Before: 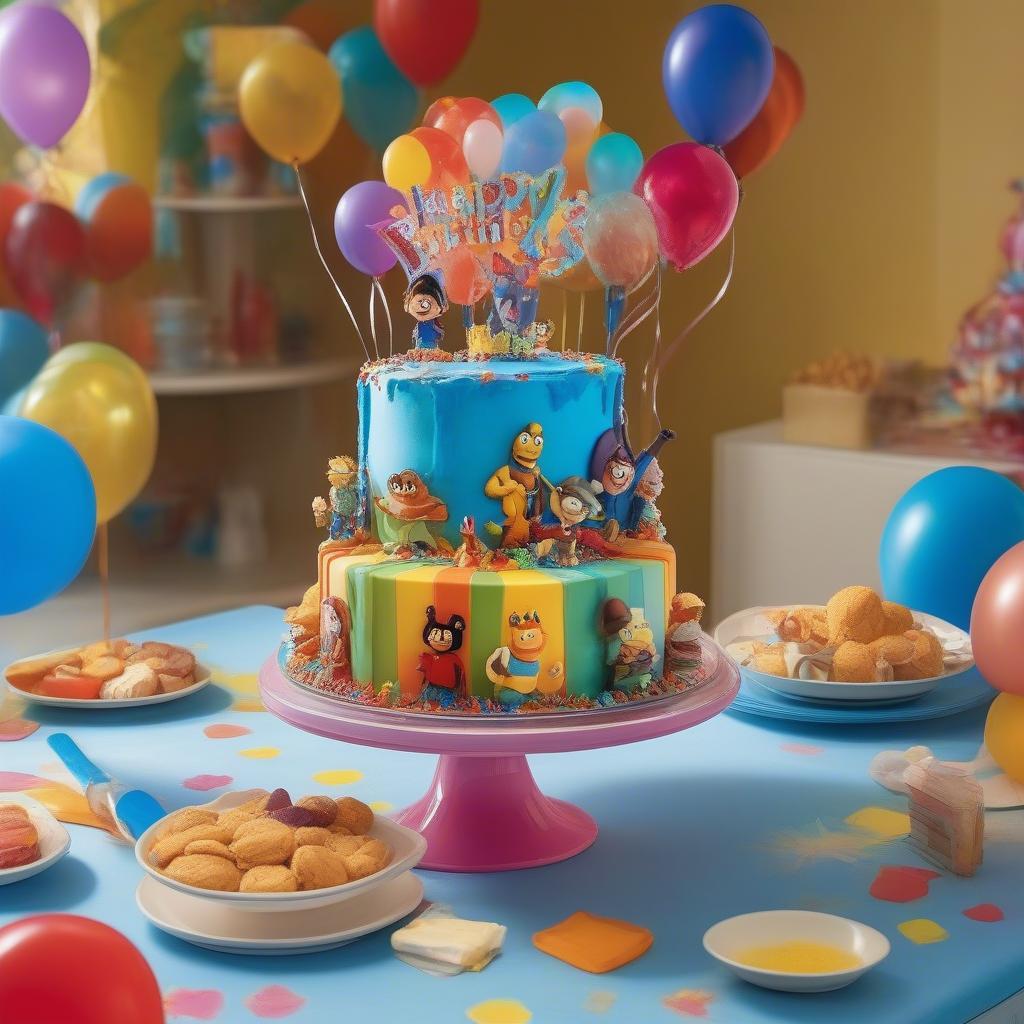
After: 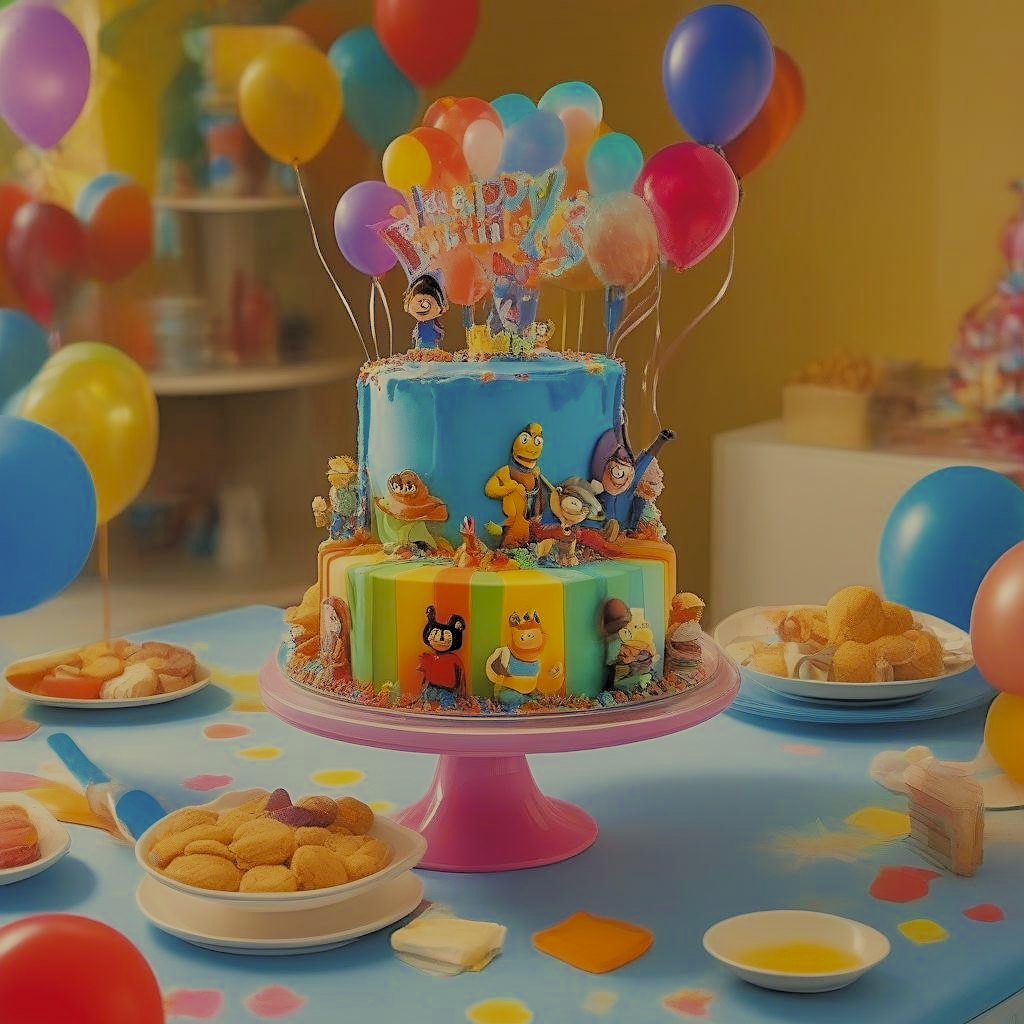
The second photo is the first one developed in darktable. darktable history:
filmic rgb: middle gray luminance 3.7%, black relative exposure -6.04 EV, white relative exposure 6.32 EV, dynamic range scaling 21.79%, target black luminance 0%, hardness 2.33, latitude 45.94%, contrast 0.788, highlights saturation mix 99.39%, shadows ↔ highlights balance 0.231%
color correction: highlights a* 2.32, highlights b* 22.64
sharpen: on, module defaults
shadows and highlights: low approximation 0.01, soften with gaussian
